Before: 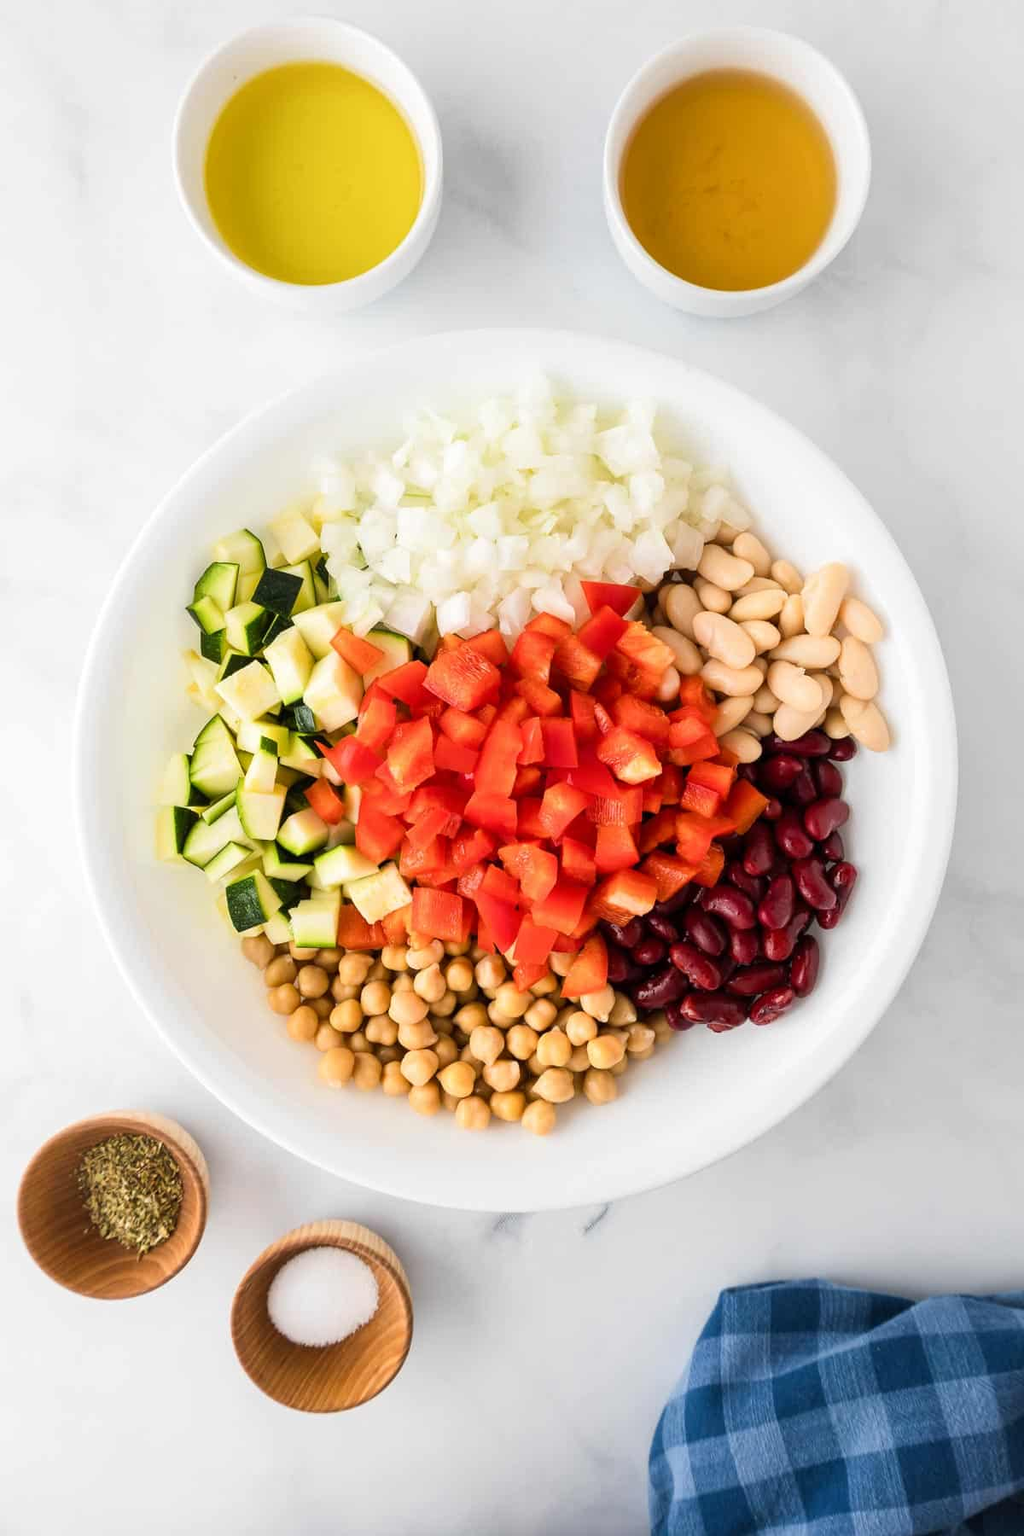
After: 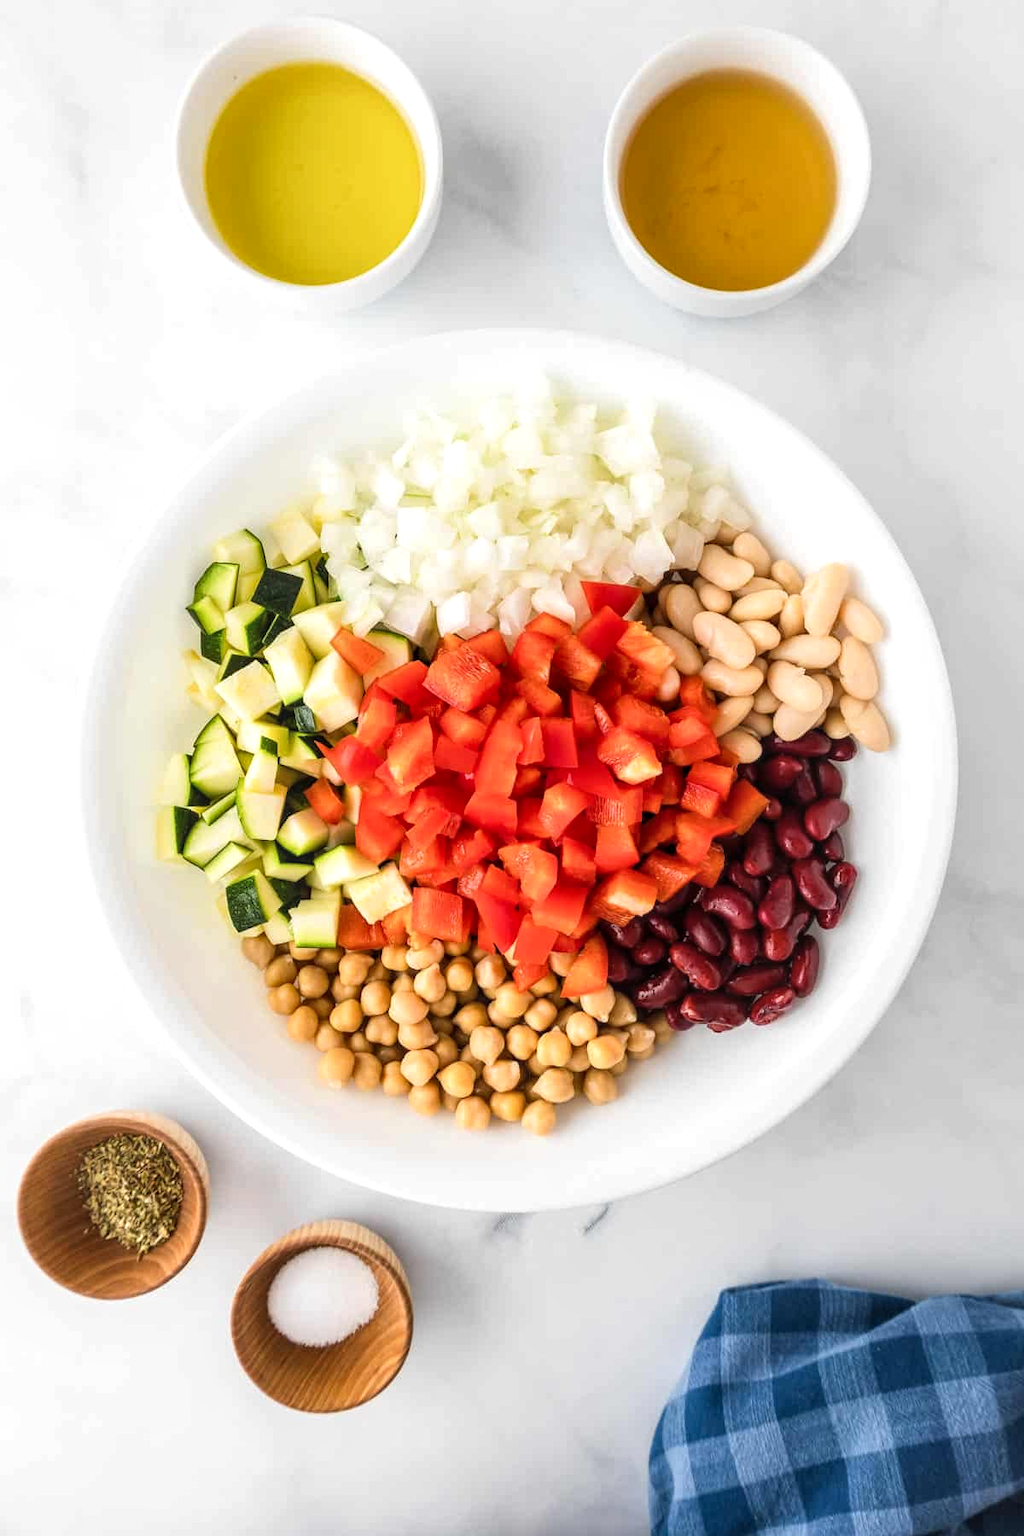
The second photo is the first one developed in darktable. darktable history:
local contrast: on, module defaults
exposure: black level correction -0.001, exposure 0.08 EV, compensate highlight preservation false
shadows and highlights: shadows 12.75, white point adjustment 1.24, highlights -0.928, soften with gaussian
